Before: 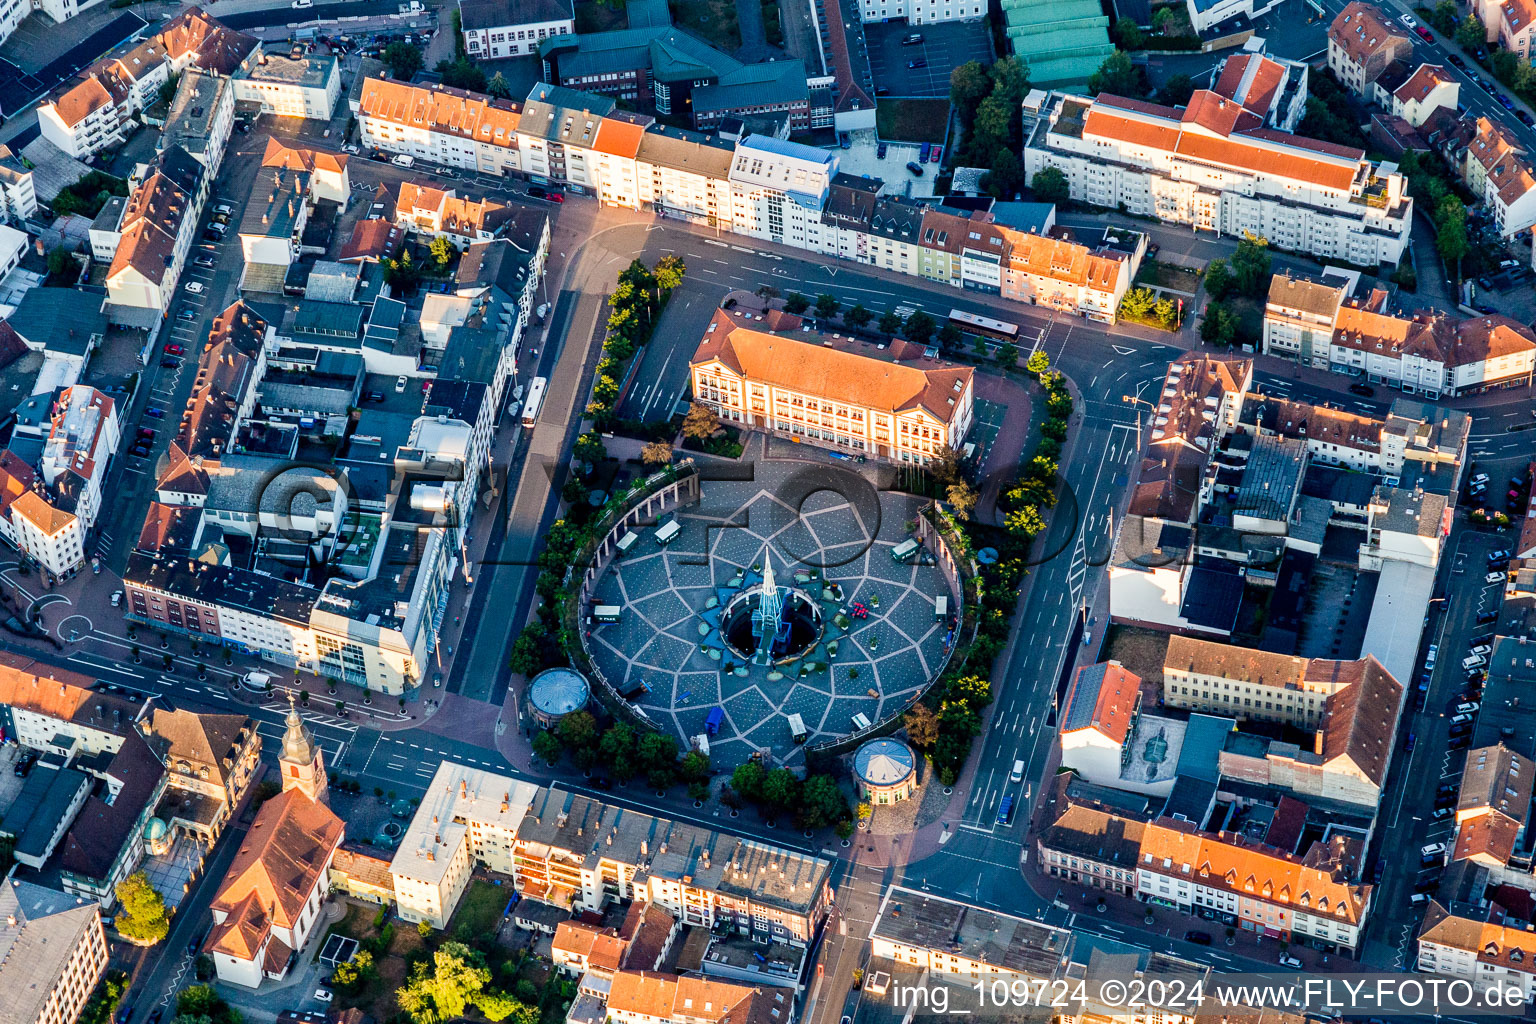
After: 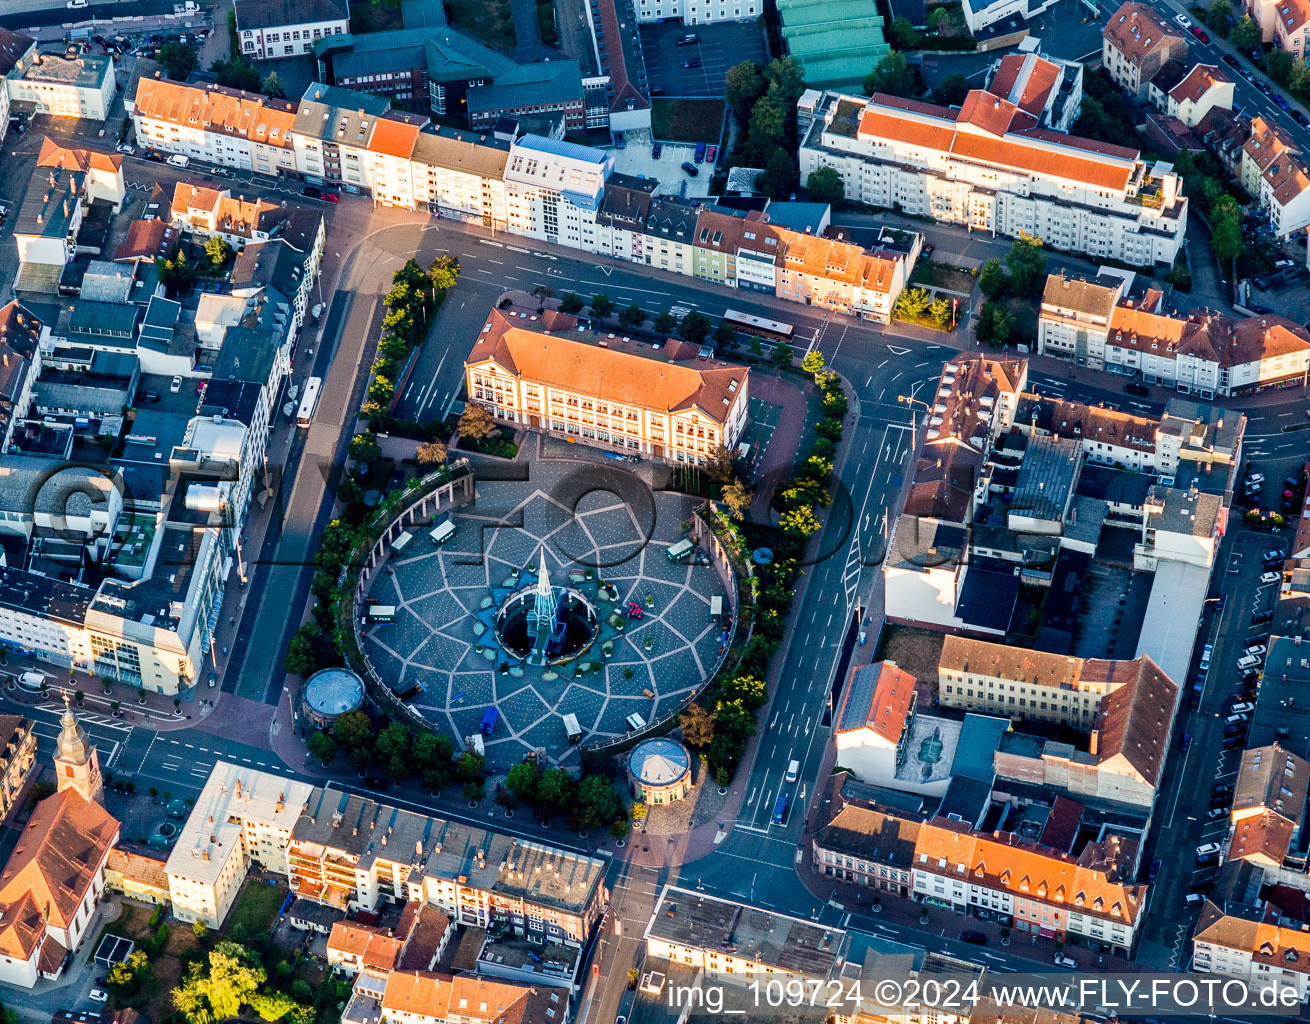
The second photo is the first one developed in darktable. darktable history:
crop and rotate: left 14.697%
